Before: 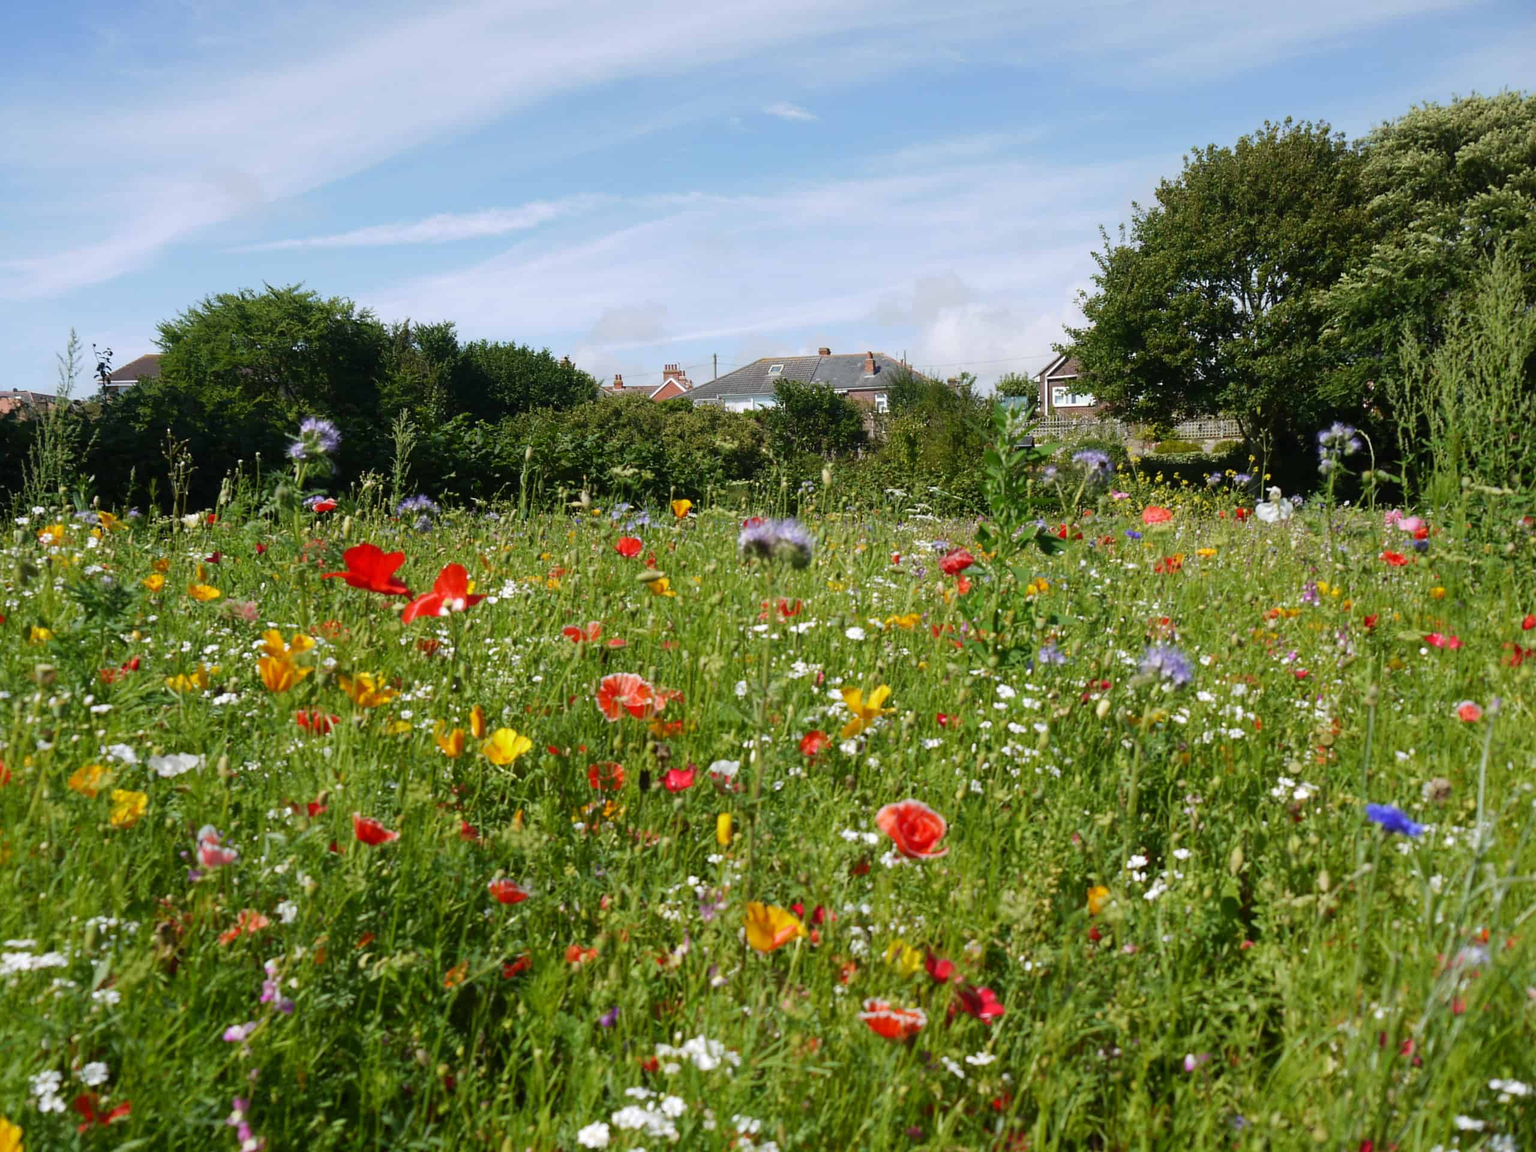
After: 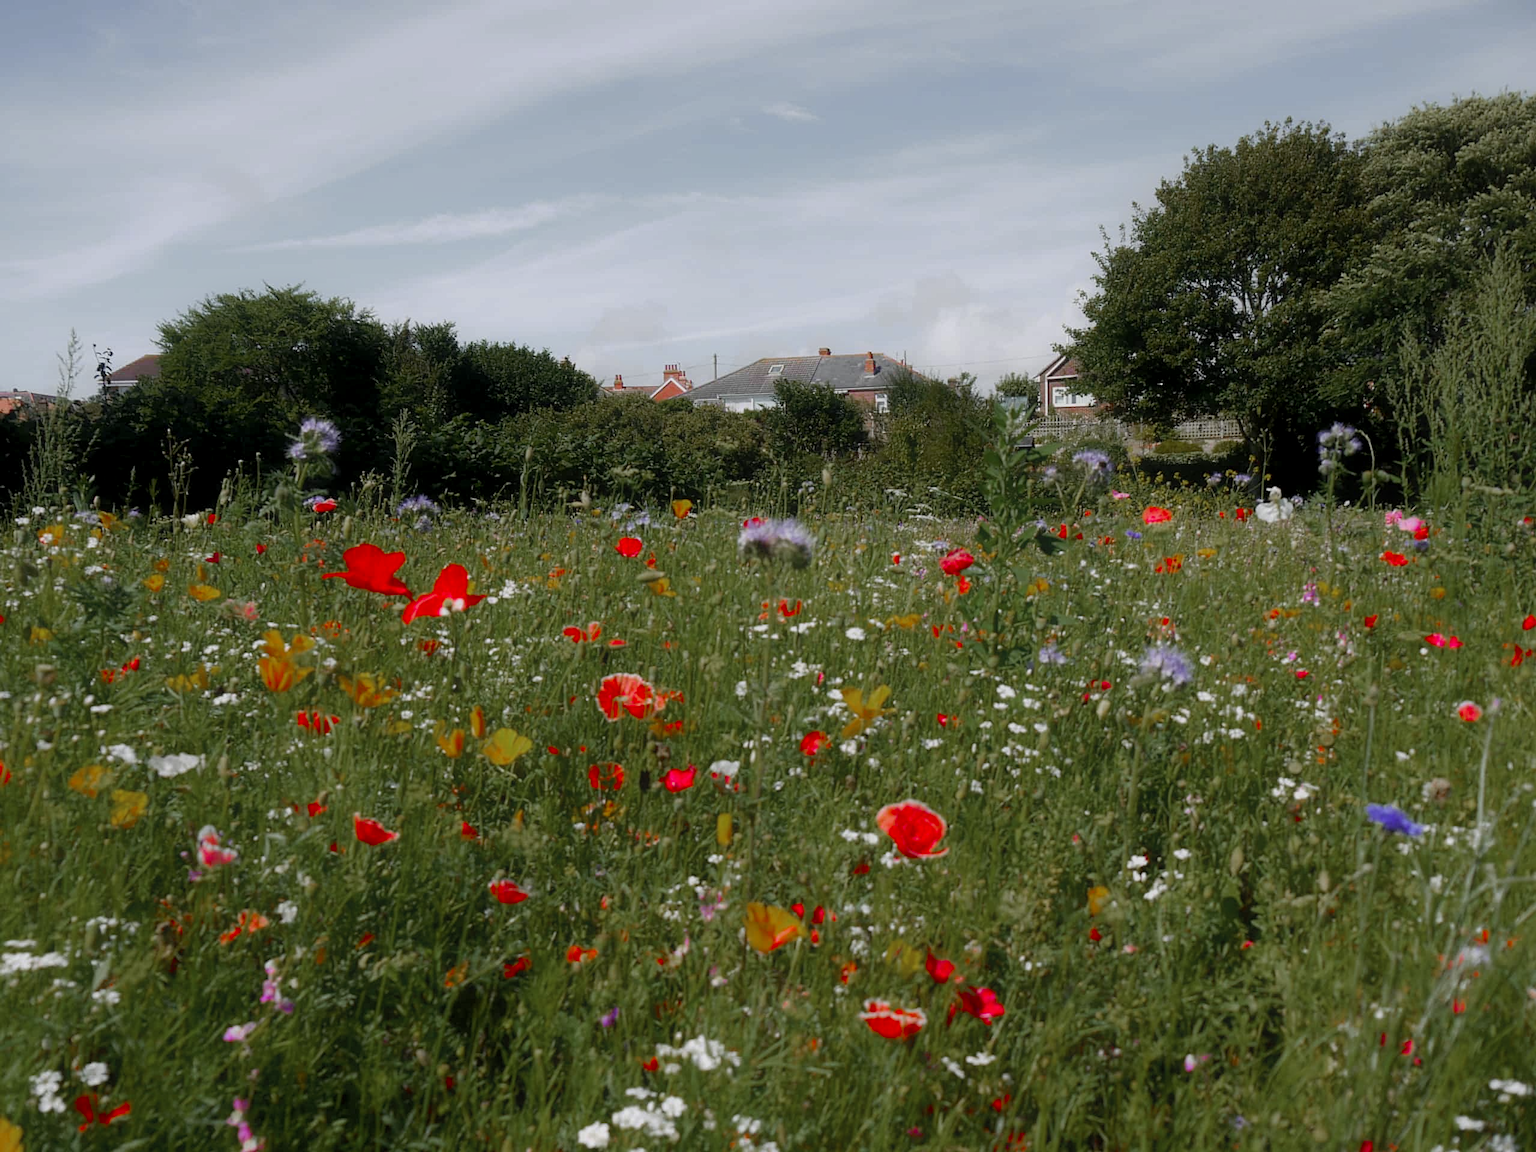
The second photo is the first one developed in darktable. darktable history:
contrast equalizer: y [[0.5, 0.5, 0.544, 0.569, 0.5, 0.5], [0.5 ×6], [0.5 ×6], [0 ×6], [0 ×6]], mix -0.999
color zones: curves: ch0 [(0, 0.48) (0.209, 0.398) (0.305, 0.332) (0.429, 0.493) (0.571, 0.5) (0.714, 0.5) (0.857, 0.5) (1, 0.48)]; ch1 [(0, 0.736) (0.143, 0.625) (0.225, 0.371) (0.429, 0.256) (0.571, 0.241) (0.714, 0.213) (0.857, 0.48) (1, 0.736)]; ch2 [(0, 0.448) (0.143, 0.498) (0.286, 0.5) (0.429, 0.5) (0.571, 0.5) (0.714, 0.5) (0.857, 0.5) (1, 0.448)]
exposure: black level correction 0.006, exposure -0.226 EV, compensate exposure bias true, compensate highlight preservation false
